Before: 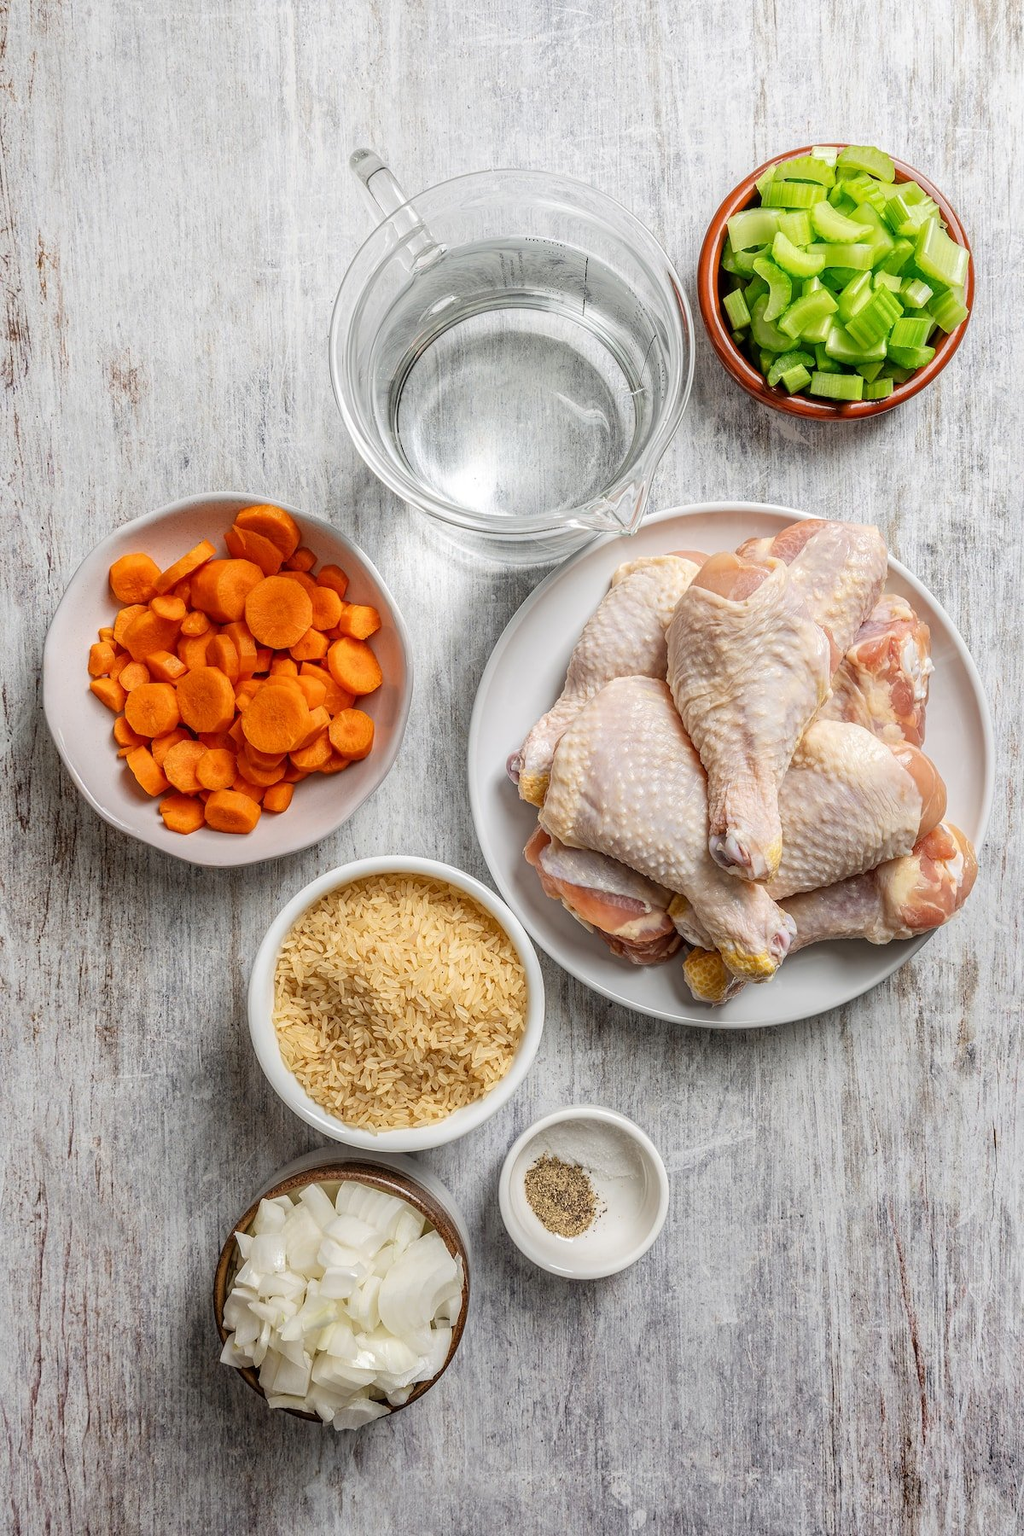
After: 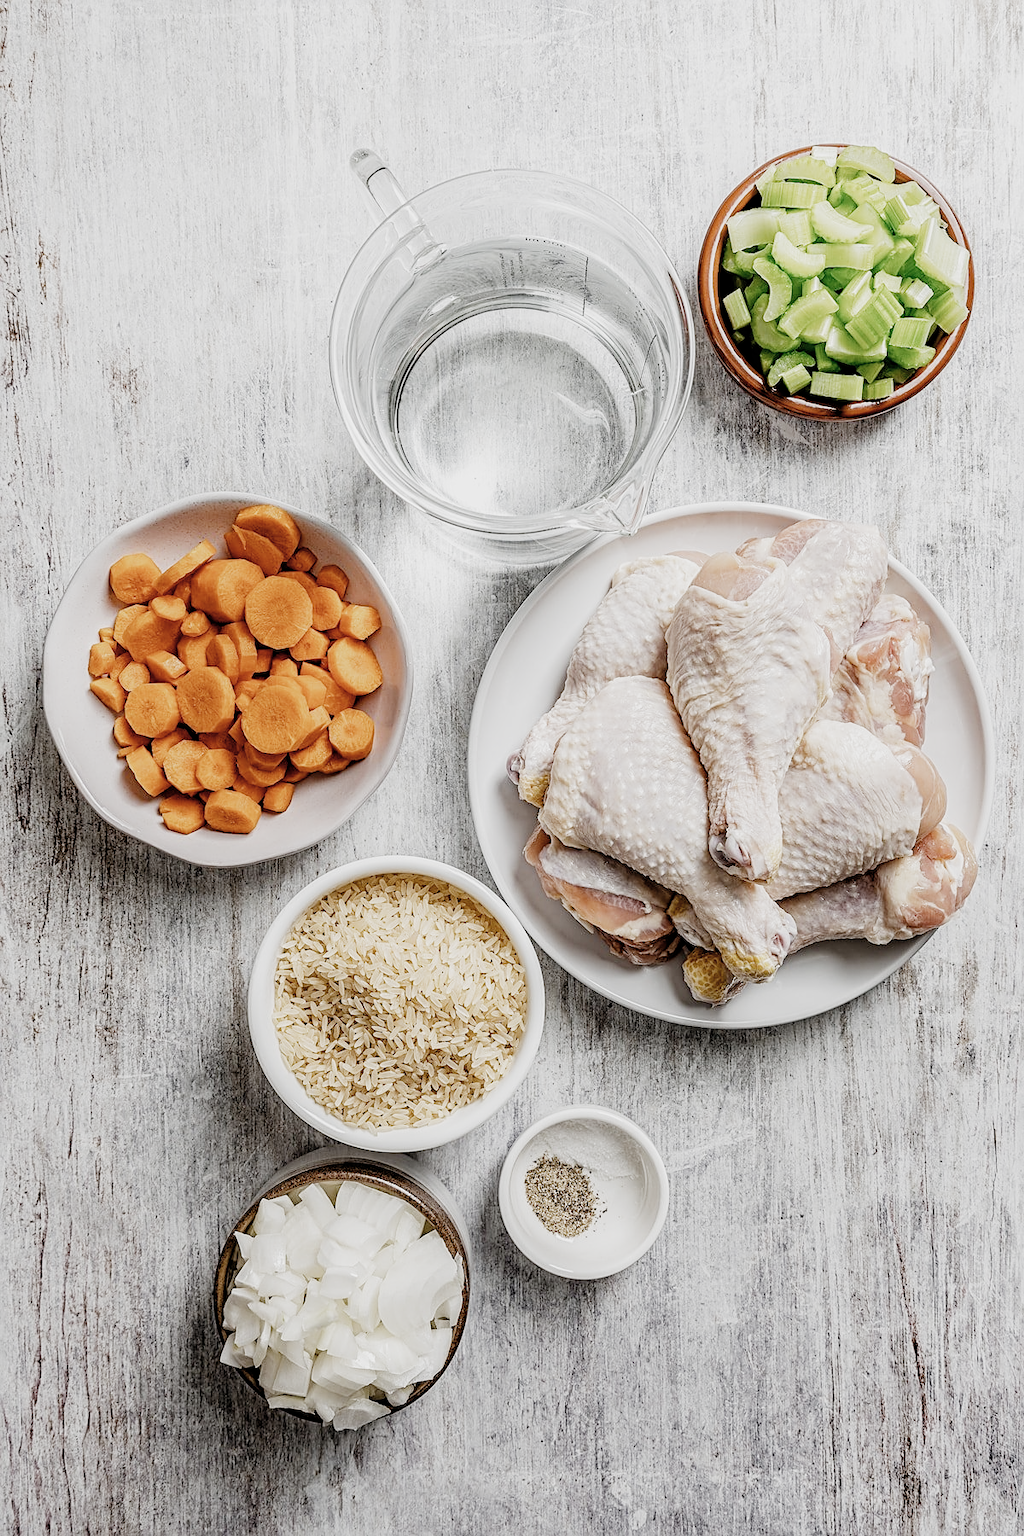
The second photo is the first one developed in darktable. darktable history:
filmic rgb: black relative exposure -5 EV, white relative exposure 3.99 EV, hardness 2.89, contrast 1.094, add noise in highlights 0, preserve chrominance no, color science v3 (2019), use custom middle-gray values true, contrast in highlights soft
contrast brightness saturation: contrast 0.1, saturation -0.361
exposure: black level correction 0.001, exposure 0.499 EV, compensate highlight preservation false
sharpen: on, module defaults
